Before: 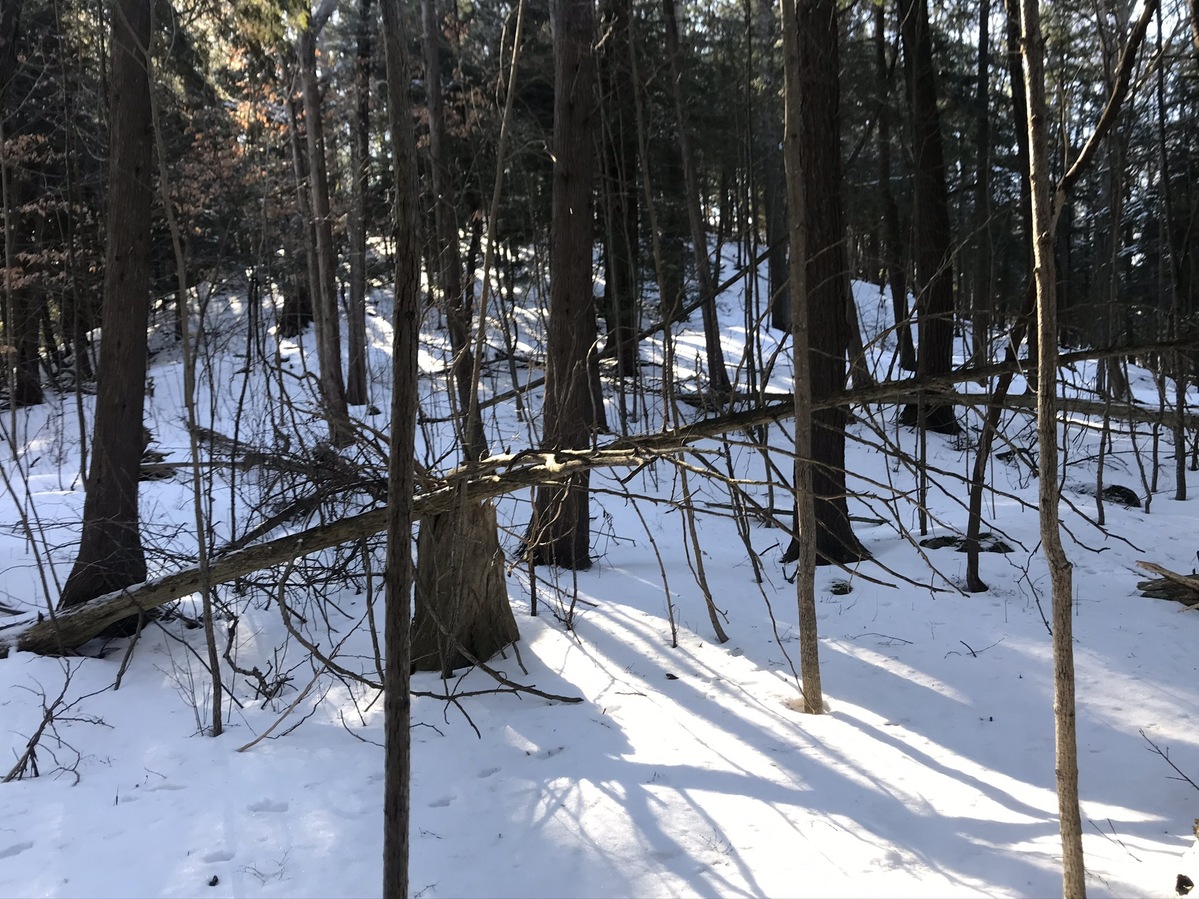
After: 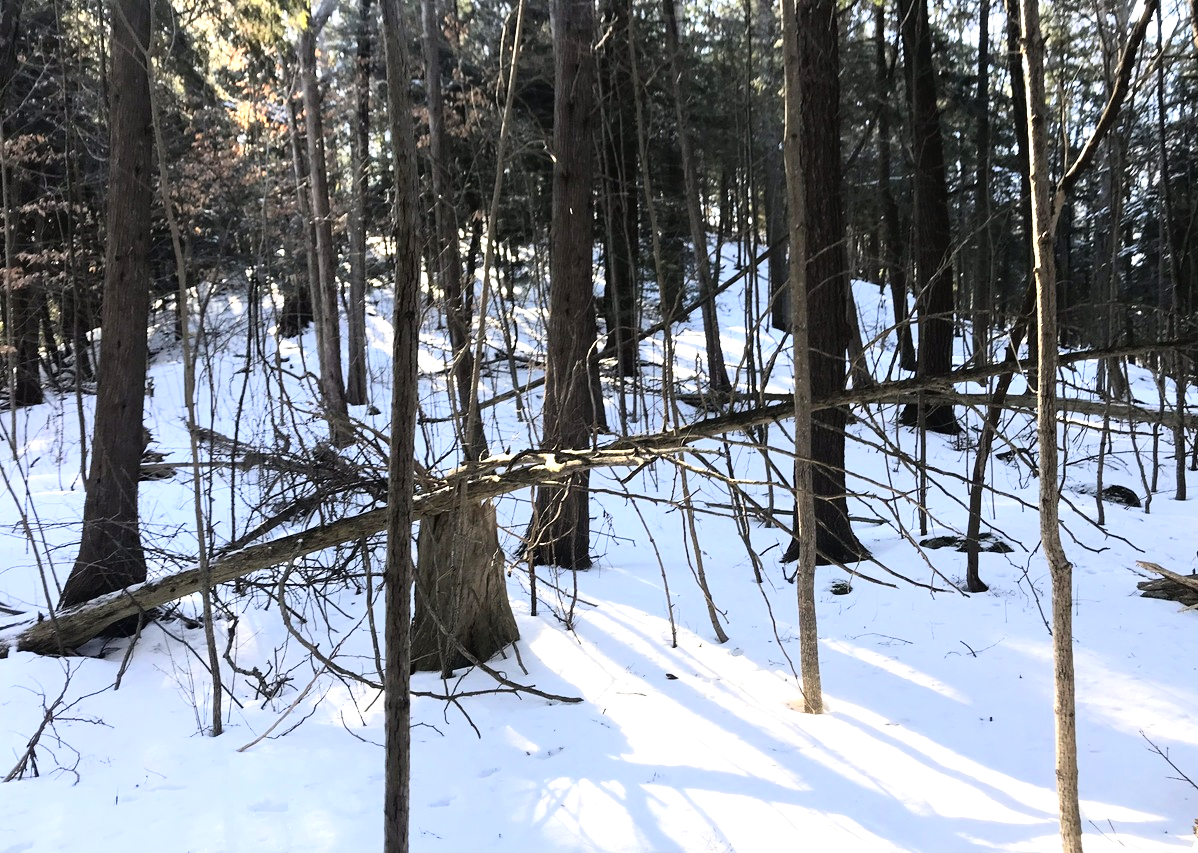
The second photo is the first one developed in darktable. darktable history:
tone curve: curves: ch0 [(0, 0.024) (0.031, 0.027) (0.113, 0.069) (0.198, 0.18) (0.304, 0.303) (0.441, 0.462) (0.557, 0.6) (0.711, 0.79) (0.812, 0.878) (0.927, 0.935) (1, 0.963)]; ch1 [(0, 0) (0.222, 0.2) (0.343, 0.325) (0.45, 0.441) (0.502, 0.501) (0.527, 0.534) (0.55, 0.561) (0.632, 0.656) (0.735, 0.754) (1, 1)]; ch2 [(0, 0) (0.249, 0.222) (0.352, 0.348) (0.424, 0.439) (0.476, 0.482) (0.499, 0.501) (0.517, 0.516) (0.532, 0.544) (0.558, 0.585) (0.596, 0.629) (0.726, 0.745) (0.82, 0.796) (0.998, 0.928)]
exposure: black level correction 0, exposure 1.001 EV, compensate highlight preservation false
crop and rotate: top 0.004%, bottom 5.017%
